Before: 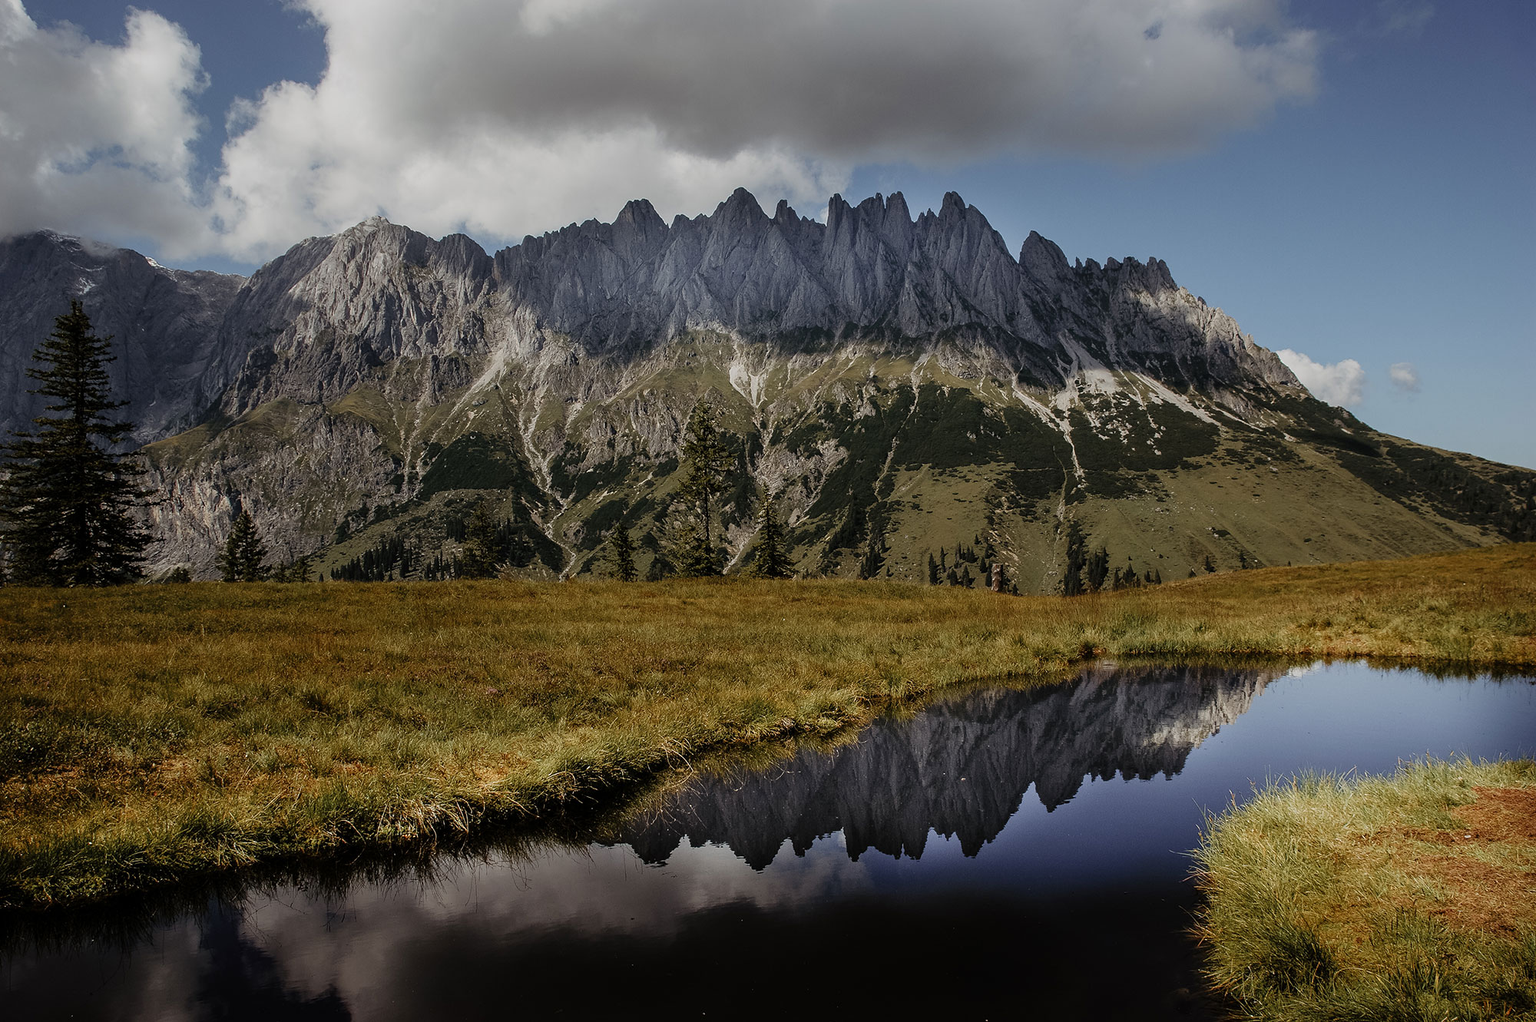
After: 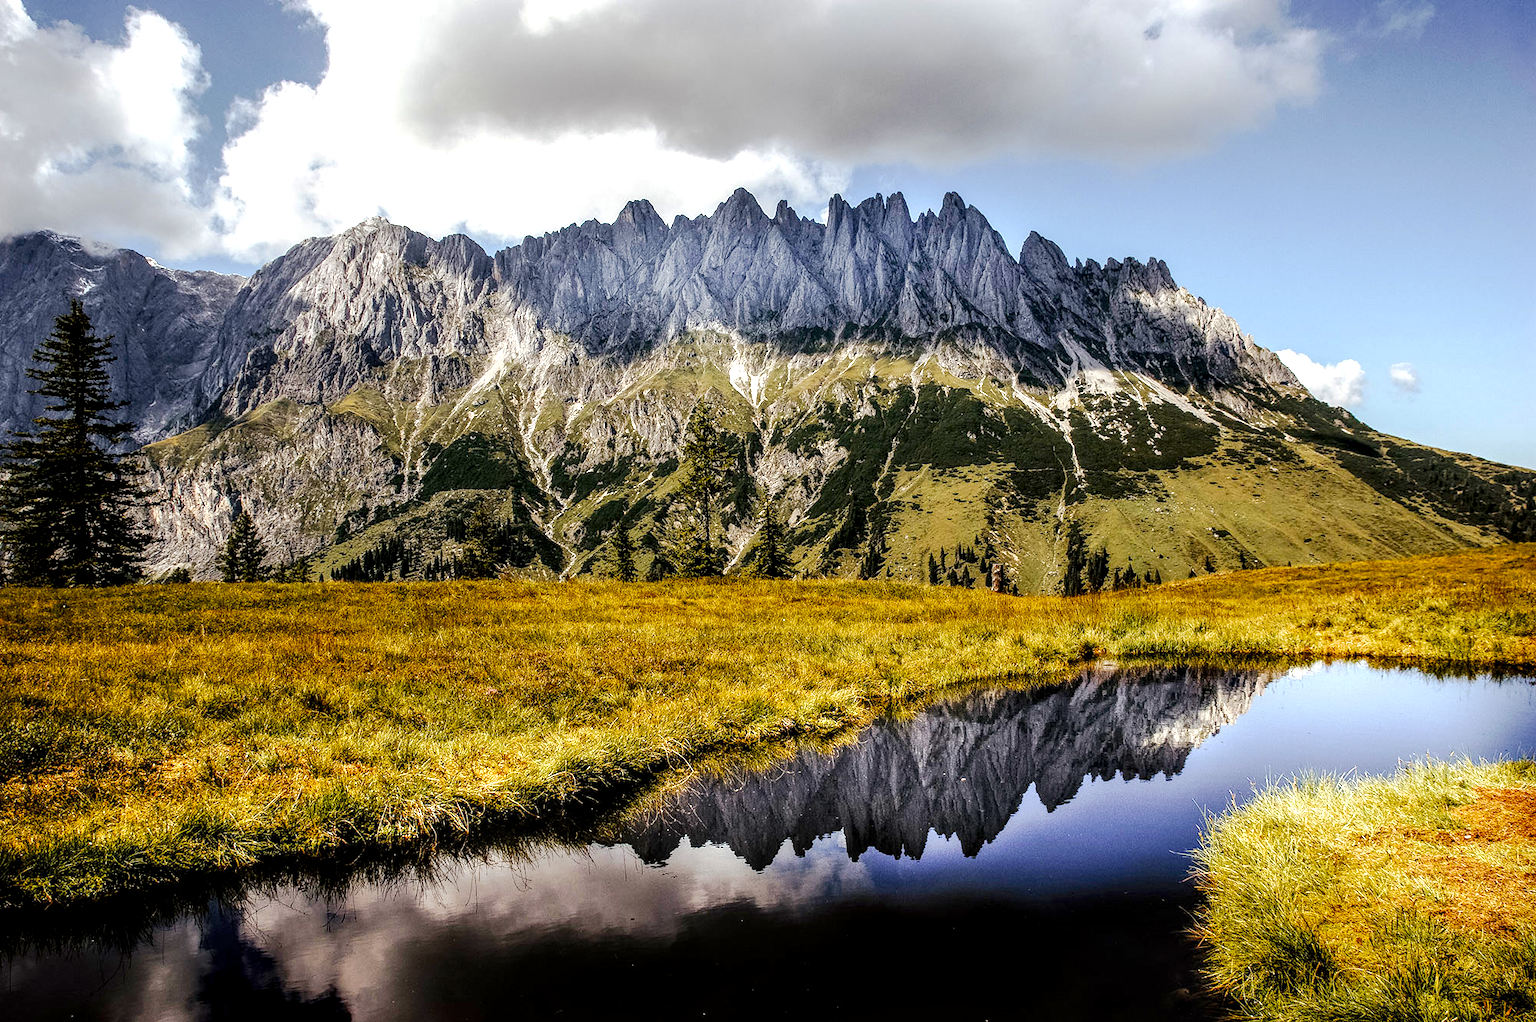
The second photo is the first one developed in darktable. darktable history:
exposure: black level correction 0.001, exposure 1.131 EV, compensate exposure bias true, compensate highlight preservation false
local contrast: highlights 29%, detail 150%
tone curve: curves: ch0 [(0, 0.019) (0.066, 0.054) (0.184, 0.184) (0.369, 0.417) (0.501, 0.586) (0.617, 0.71) (0.743, 0.787) (0.997, 0.997)]; ch1 [(0, 0) (0.187, 0.156) (0.388, 0.372) (0.437, 0.428) (0.474, 0.472) (0.499, 0.5) (0.521, 0.514) (0.548, 0.567) (0.6, 0.629) (0.82, 0.831) (1, 1)]; ch2 [(0, 0) (0.234, 0.227) (0.352, 0.372) (0.459, 0.484) (0.5, 0.505) (0.518, 0.516) (0.529, 0.541) (0.56, 0.594) (0.607, 0.644) (0.74, 0.771) (0.858, 0.873) (0.999, 0.994)], preserve colors none
color balance rgb: shadows lift › luminance -9.059%, perceptual saturation grading › global saturation 31.075%
